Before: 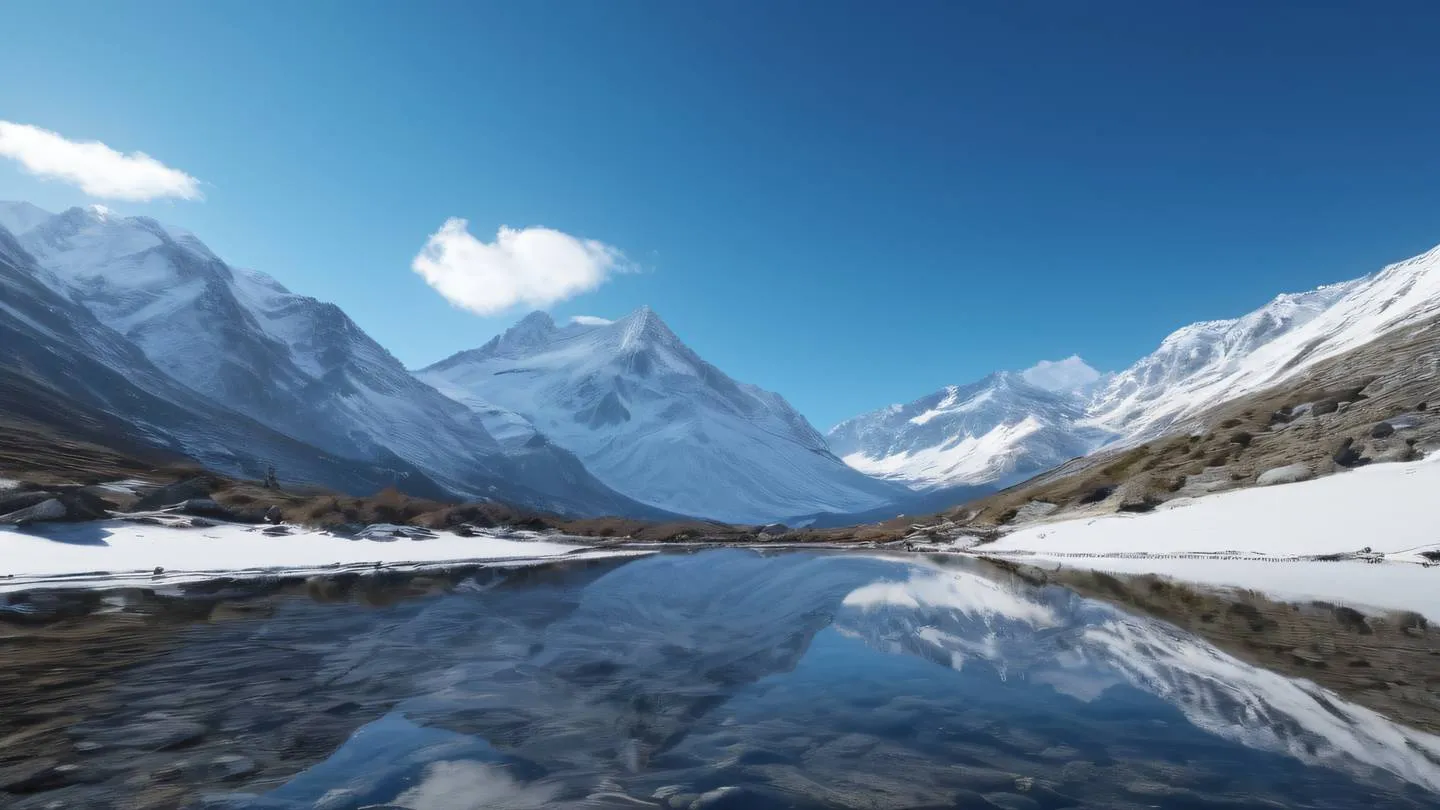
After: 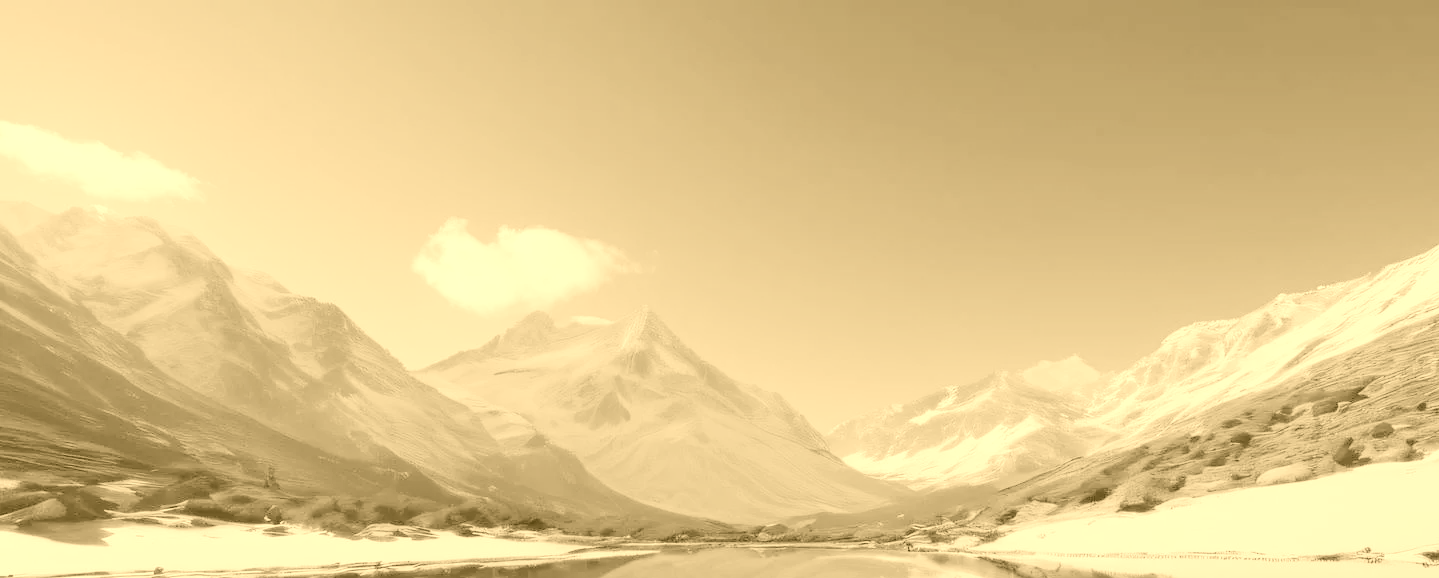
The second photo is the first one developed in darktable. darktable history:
tone equalizer: -8 EV -0.417 EV, -7 EV -0.389 EV, -6 EV -0.333 EV, -5 EV -0.222 EV, -3 EV 0.222 EV, -2 EV 0.333 EV, -1 EV 0.389 EV, +0 EV 0.417 EV, edges refinement/feathering 500, mask exposure compensation -1.57 EV, preserve details no
crop: bottom 28.576%
filmic rgb: white relative exposure 8 EV, threshold 3 EV, structure ↔ texture 100%, target black luminance 0%, hardness 2.44, latitude 76.53%, contrast 0.562, shadows ↔ highlights balance 0%, preserve chrominance no, color science v4 (2020), iterations of high-quality reconstruction 10, type of noise poissonian, enable highlight reconstruction true
haze removal: strength 0.02, distance 0.25, compatibility mode true, adaptive false
white balance: red 1.045, blue 0.932
colorize: hue 36°, source mix 100%
